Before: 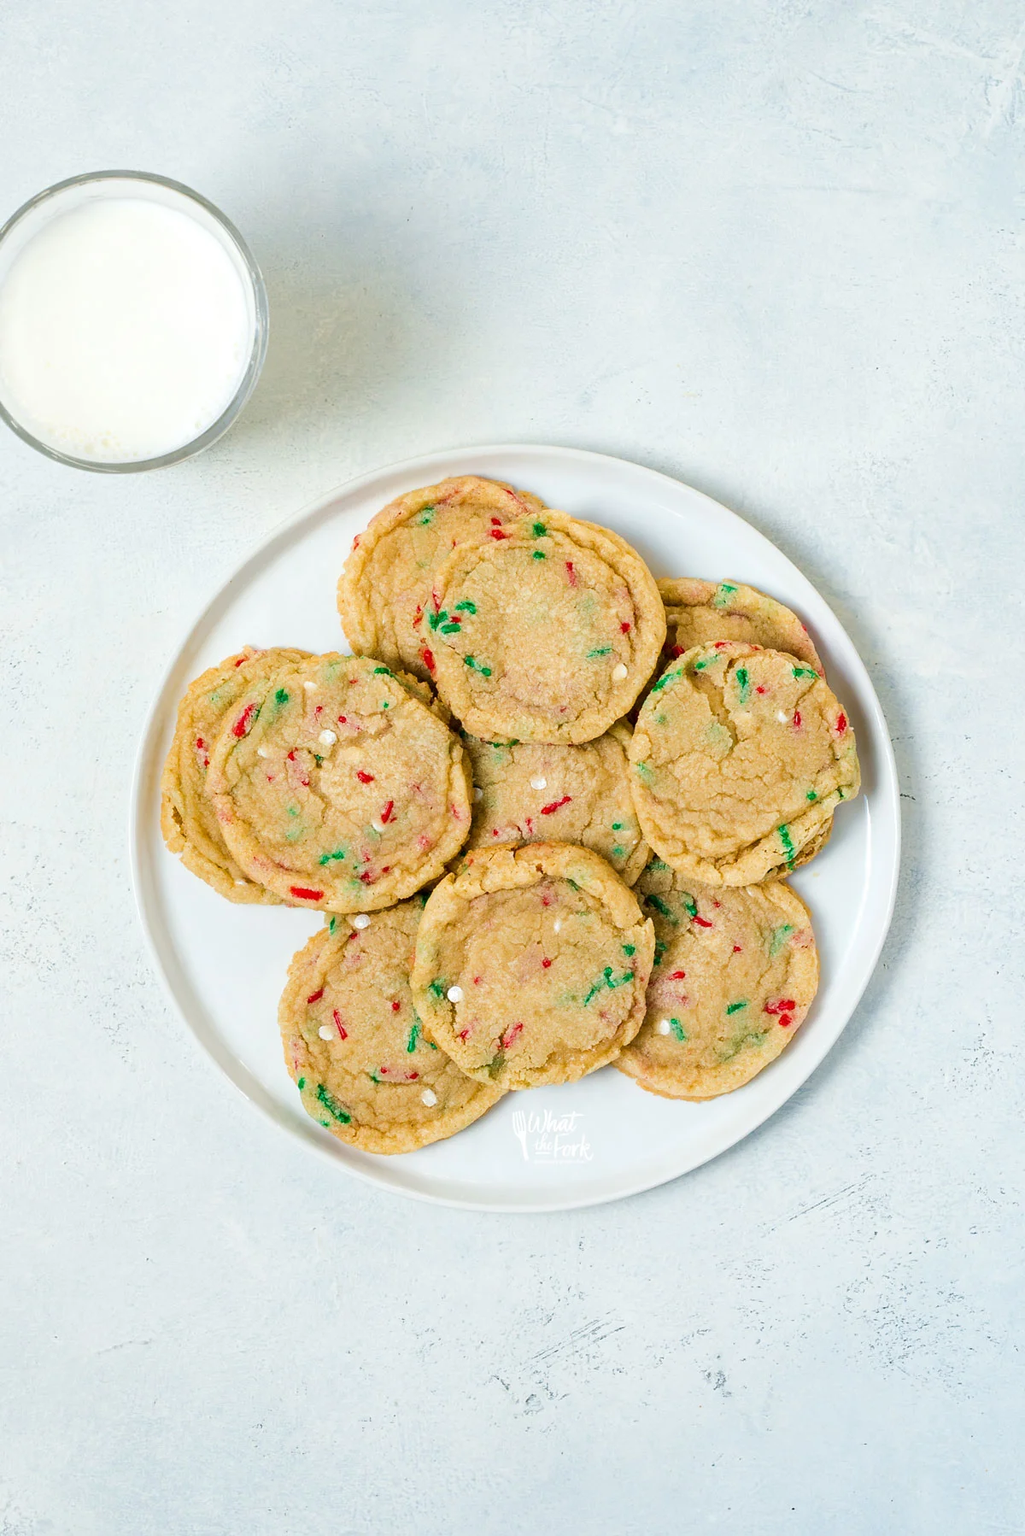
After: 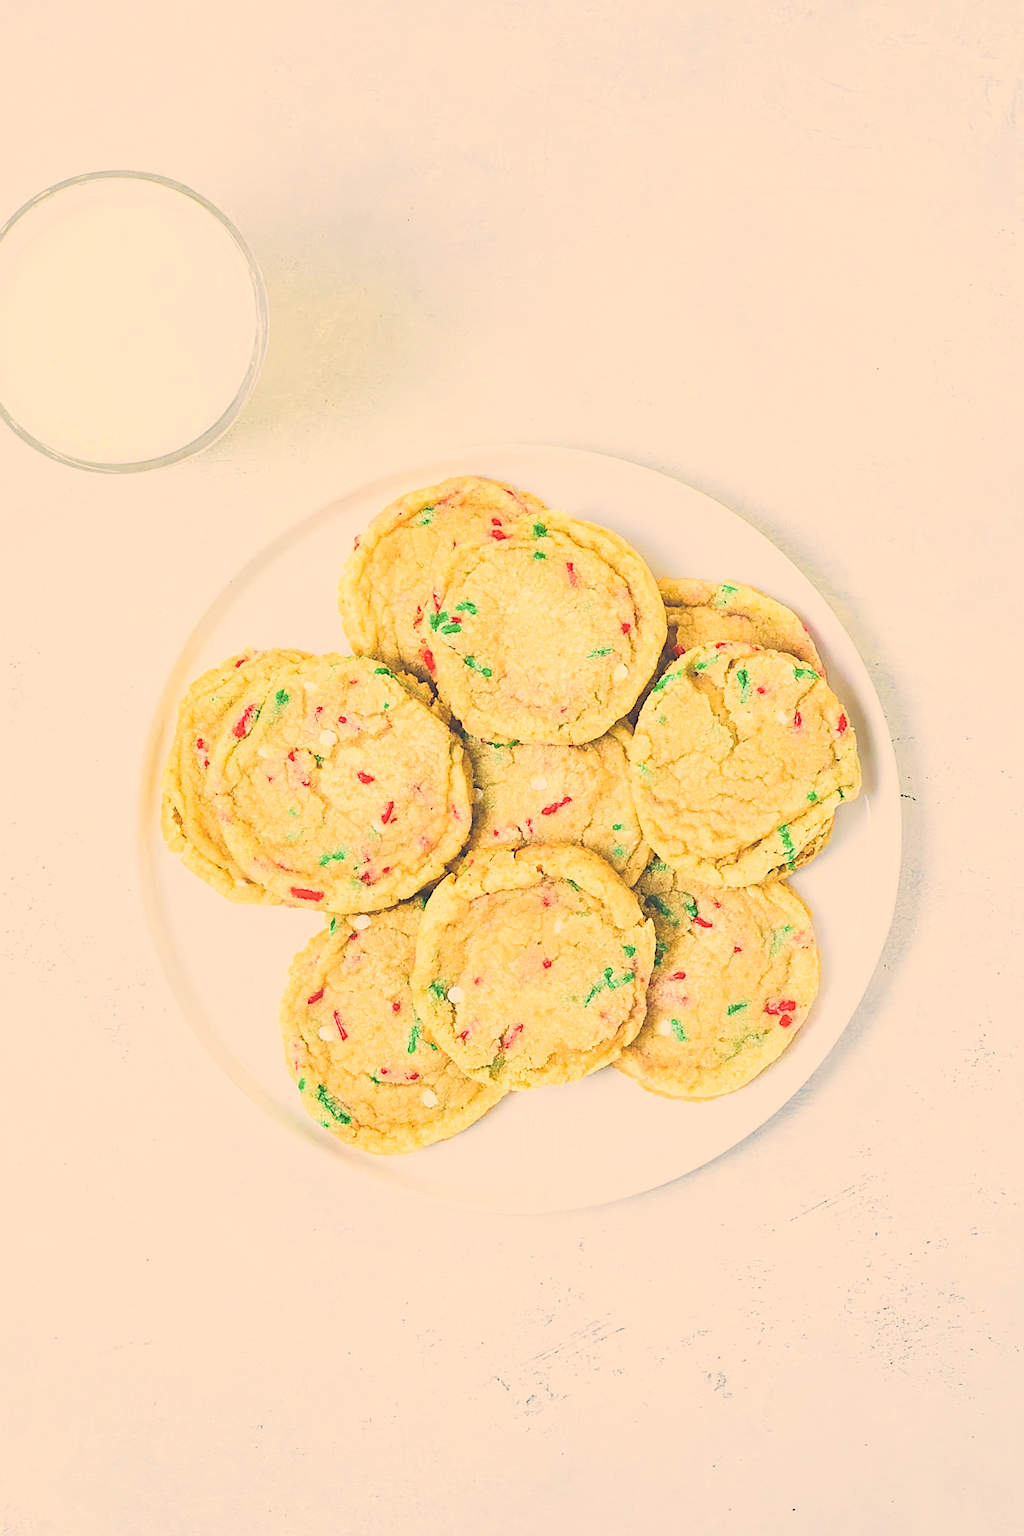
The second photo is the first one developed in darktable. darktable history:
color zones: curves: ch1 [(0, 0.525) (0.143, 0.556) (0.286, 0.52) (0.429, 0.5) (0.571, 0.5) (0.714, 0.5) (0.857, 0.503) (1, 0.525)], mix -92.47%
color calibration: x 0.383, y 0.371, temperature 3903.18 K
color correction: highlights a* 14.9, highlights b* 32.27
sharpen: on, module defaults
exposure: black level correction -0.023, exposure 1.394 EV, compensate exposure bias true, compensate highlight preservation false
filmic rgb: black relative exposure -7.65 EV, white relative exposure 4.56 EV, hardness 3.61, iterations of high-quality reconstruction 0
